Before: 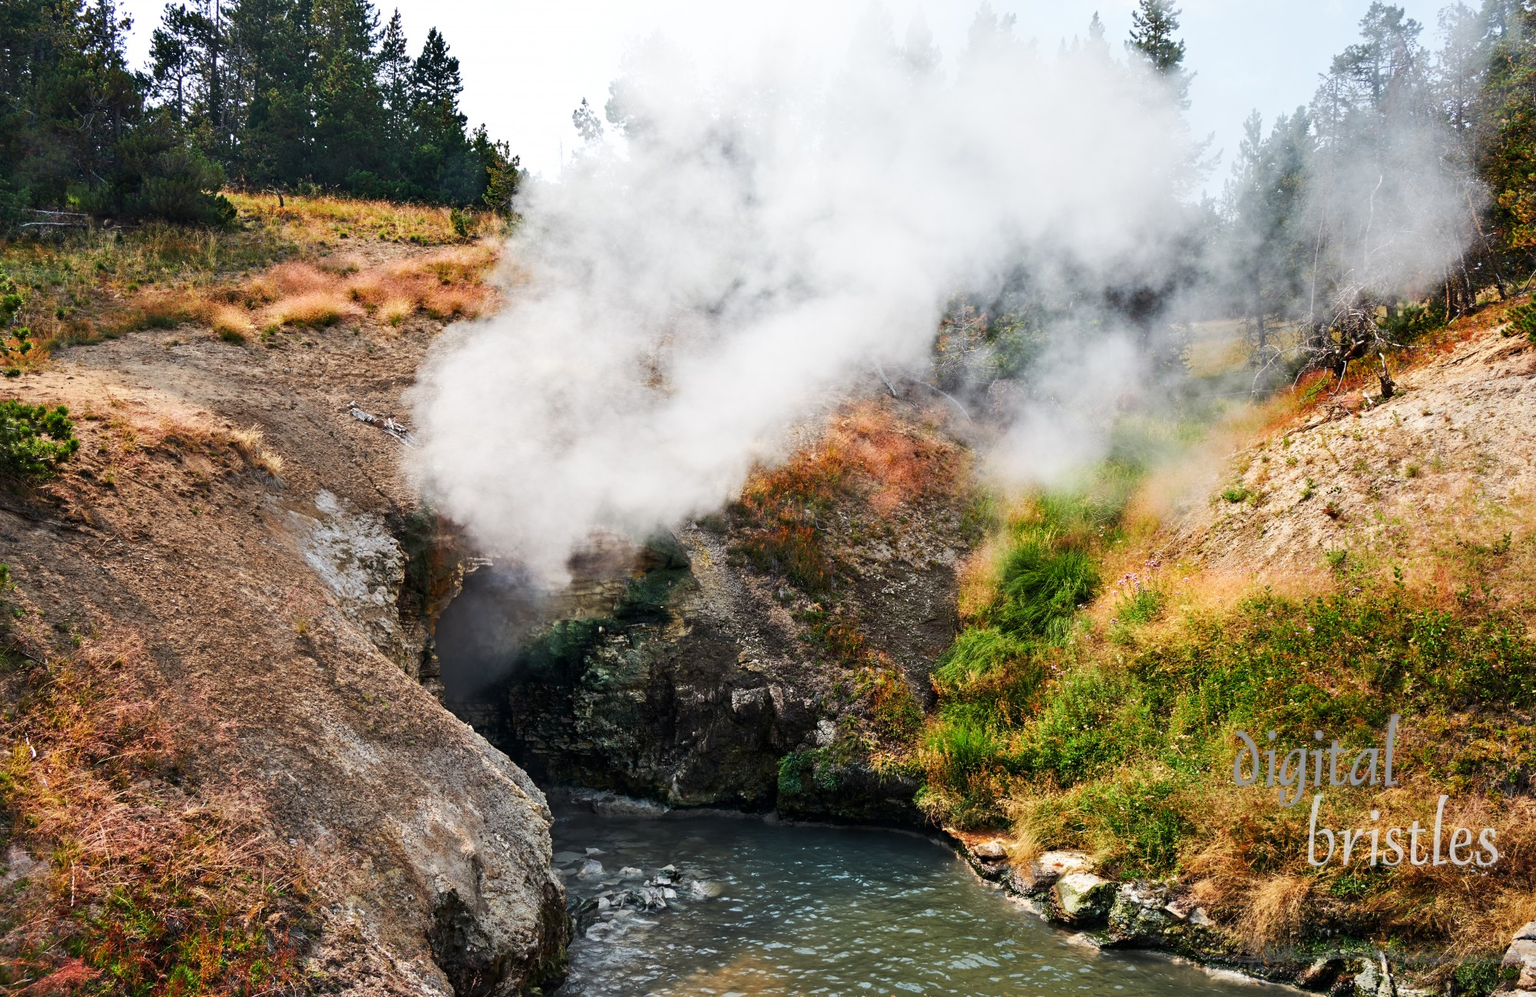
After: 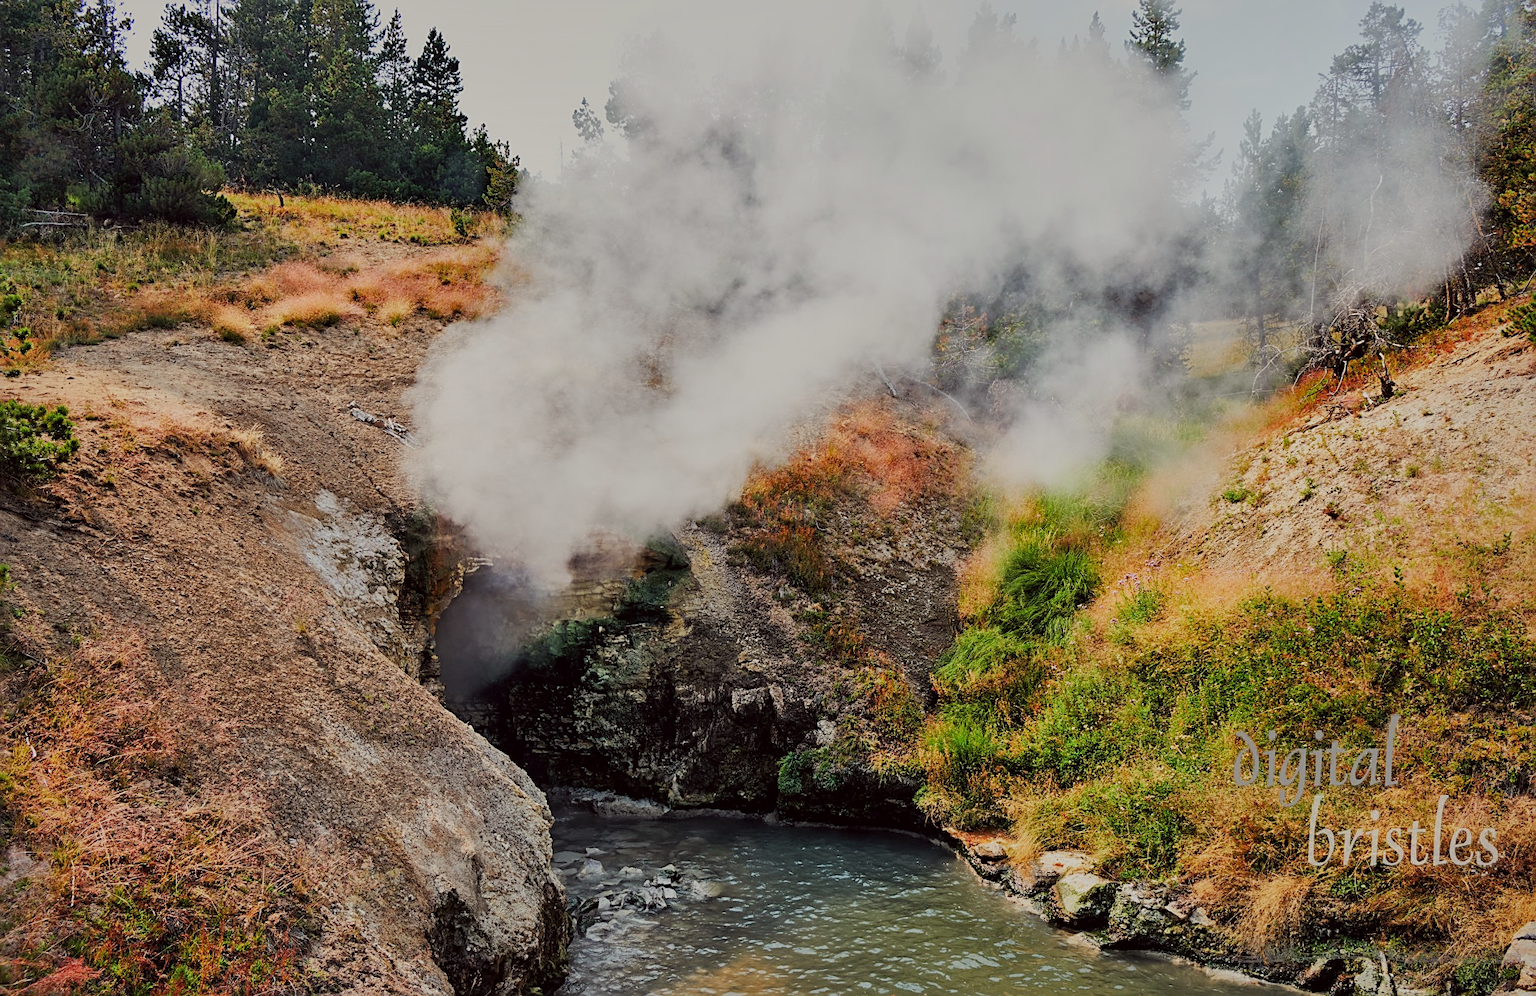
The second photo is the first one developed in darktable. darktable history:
sharpen: on, module defaults
filmic rgb: hardness 4.17, contrast 0.921
color correction: highlights a* -0.95, highlights b* 4.5, shadows a* 3.55
shadows and highlights: shadows 40, highlights -60
